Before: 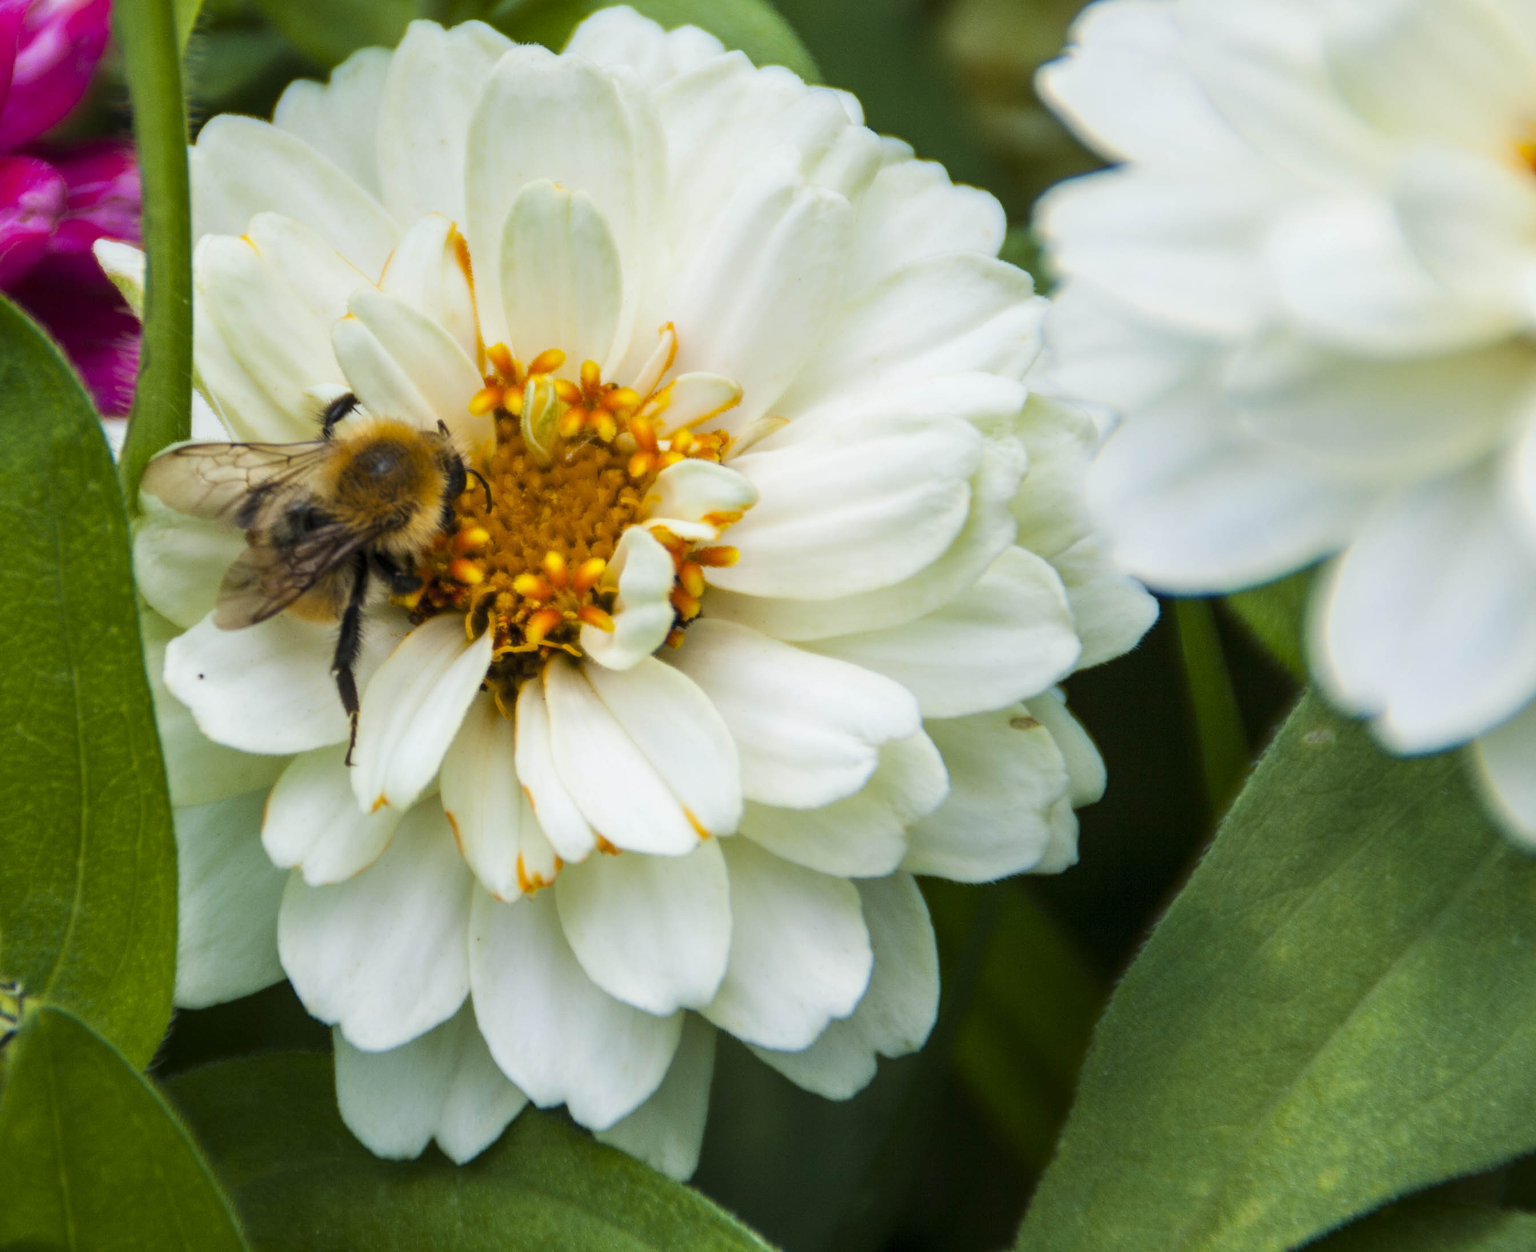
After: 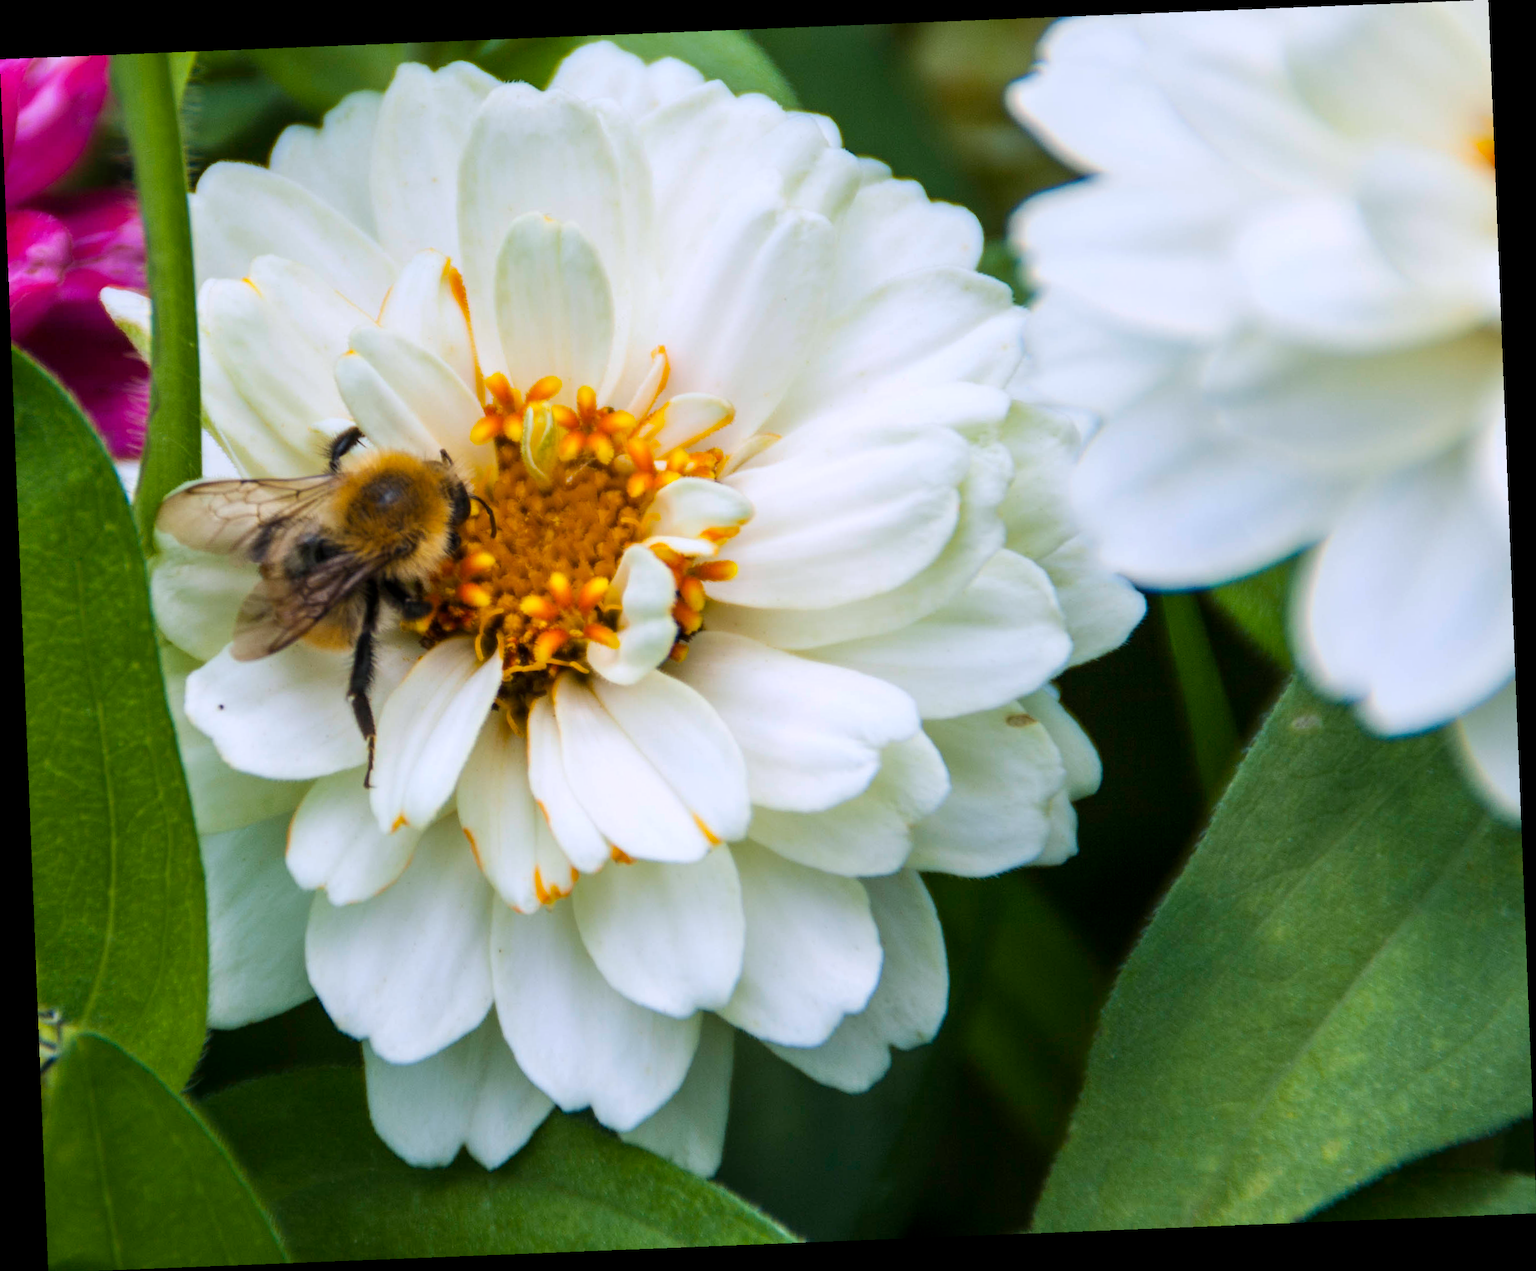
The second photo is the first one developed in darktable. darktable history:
rotate and perspective: rotation -2.29°, automatic cropping off
exposure: compensate highlight preservation false
white balance: red 1.004, blue 1.096
